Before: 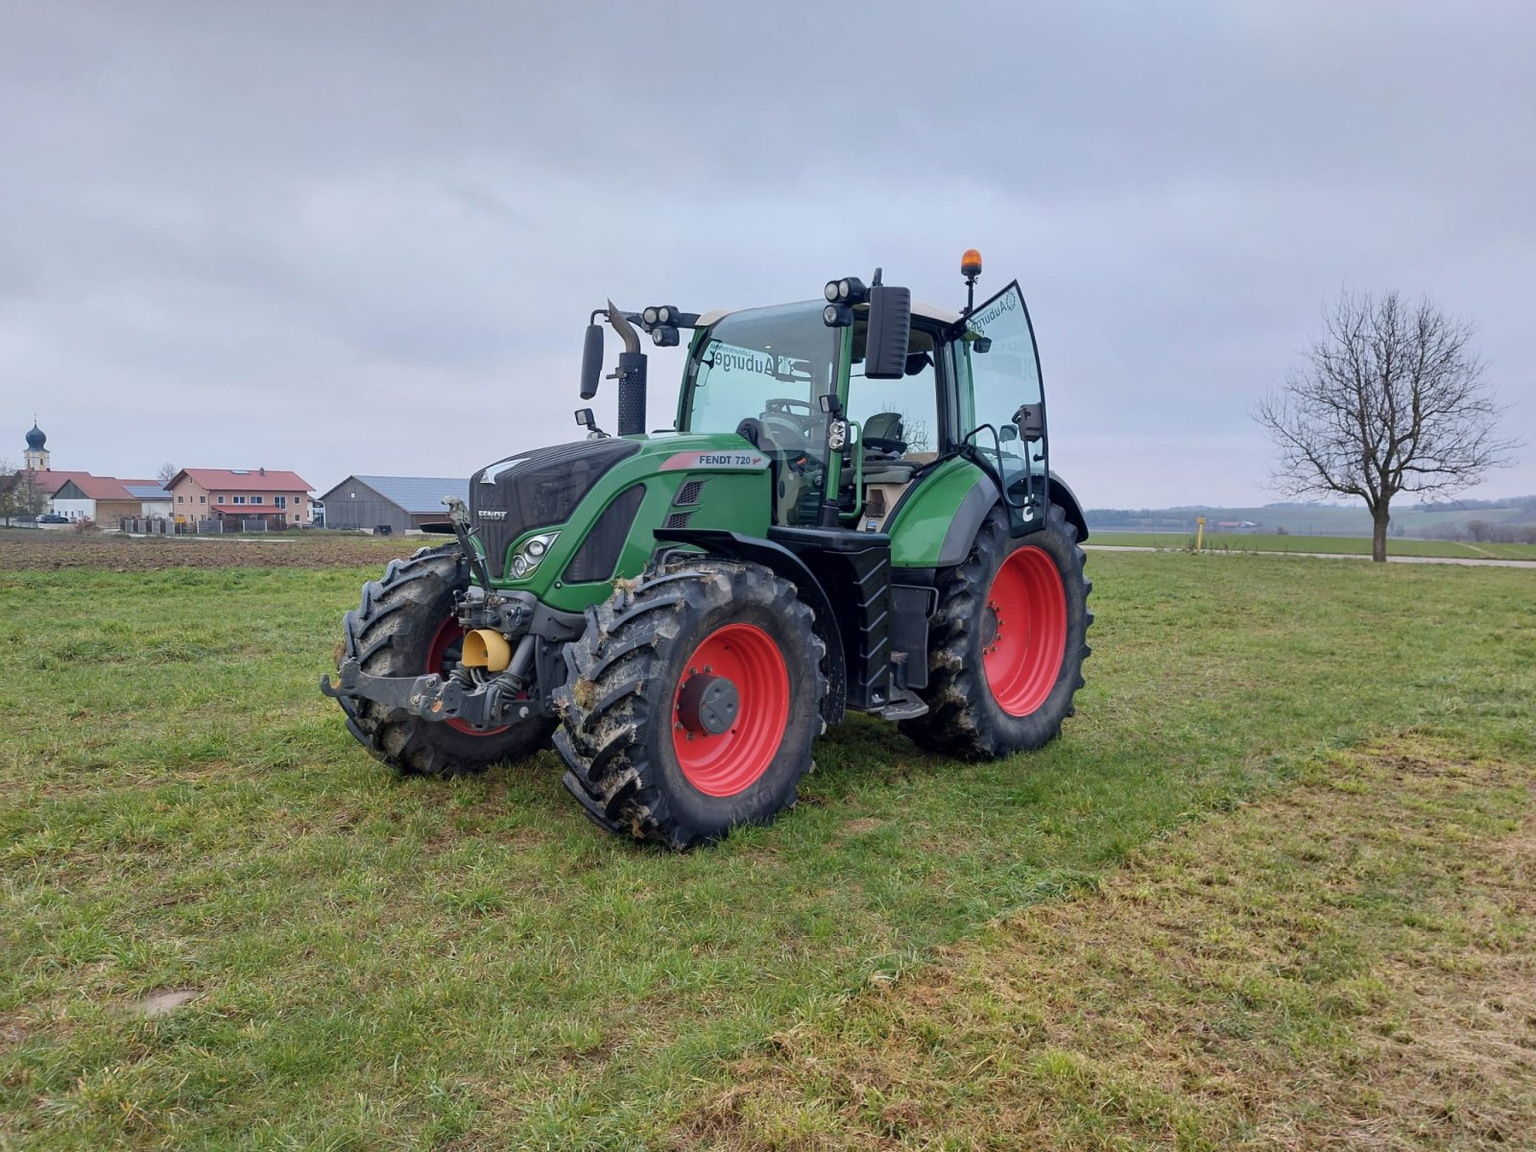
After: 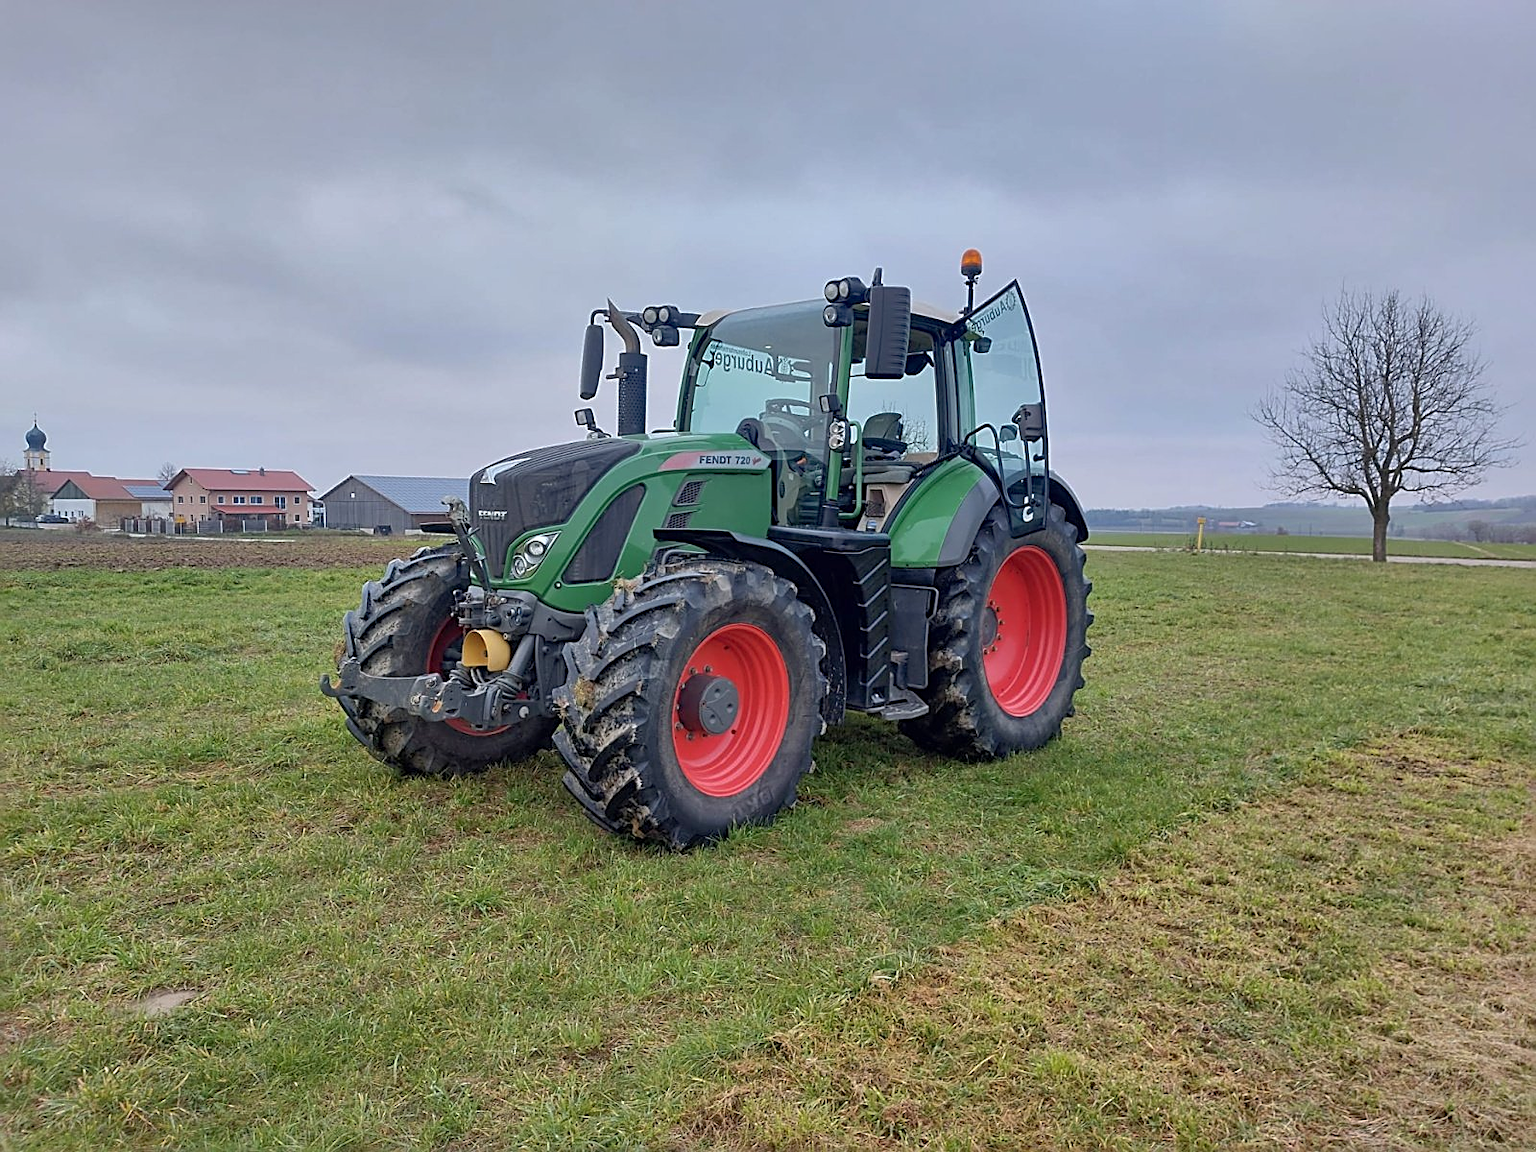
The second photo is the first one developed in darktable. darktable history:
shadows and highlights: on, module defaults
sharpen: amount 0.75
